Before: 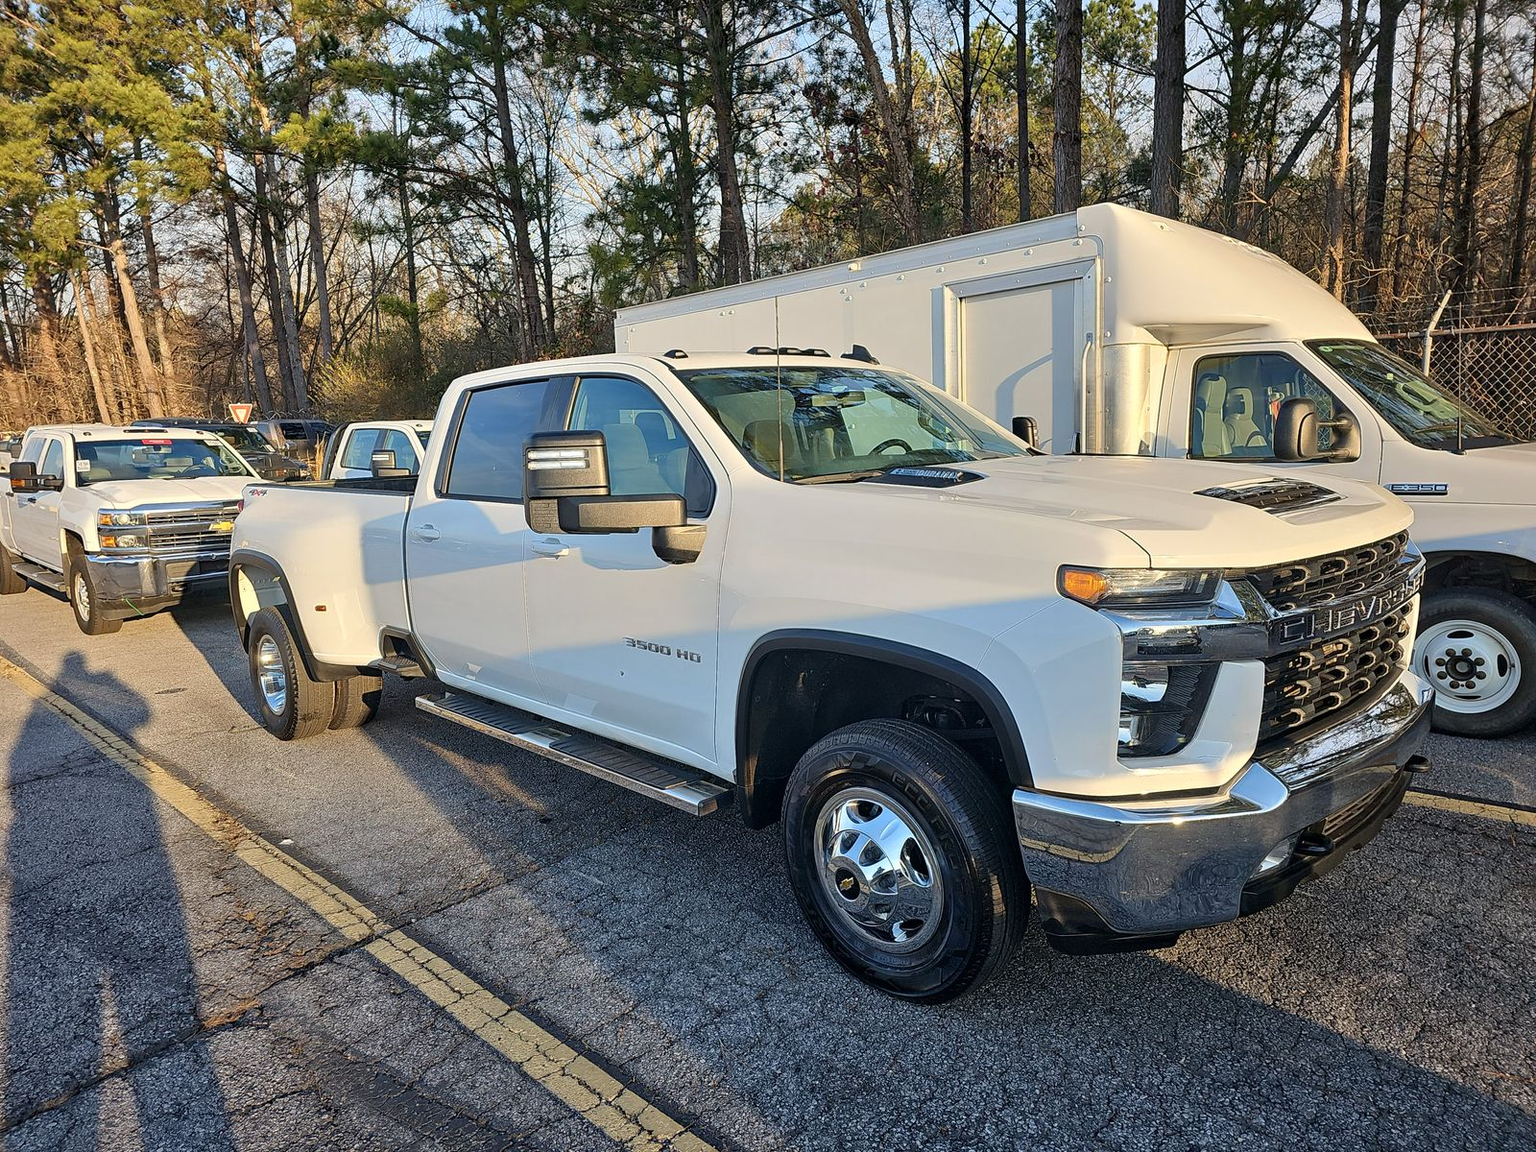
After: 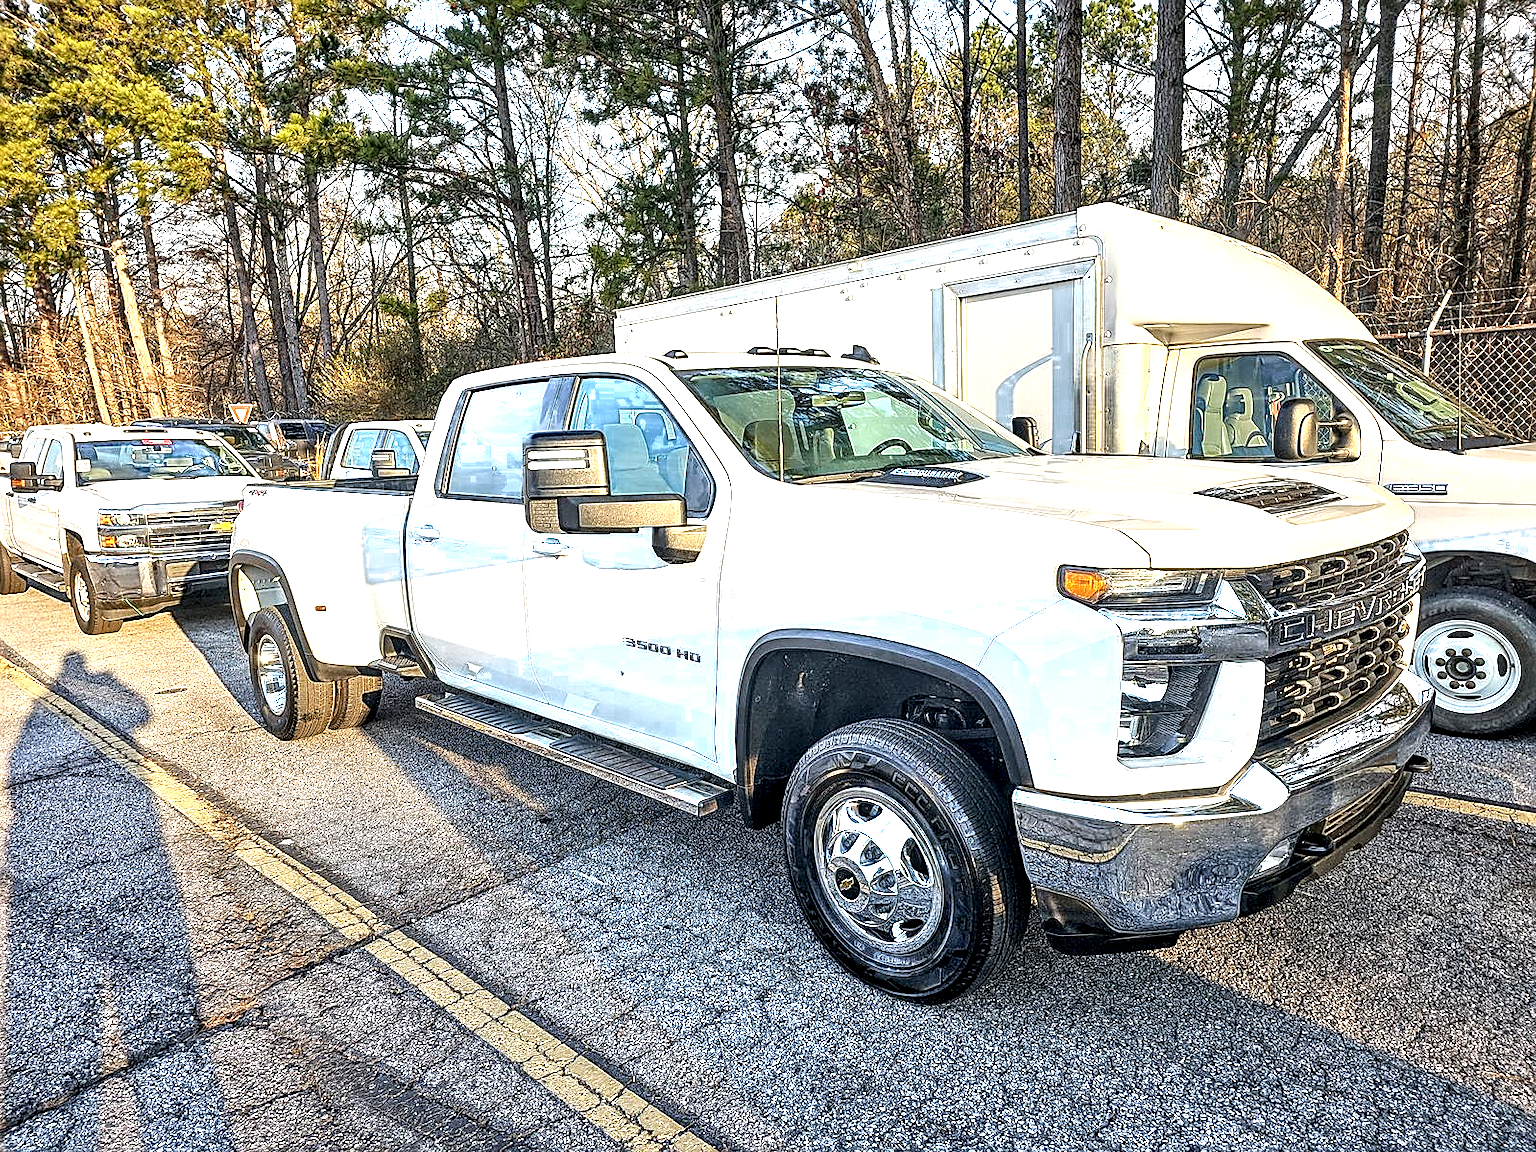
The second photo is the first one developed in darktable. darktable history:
exposure: exposure 1.153 EV, compensate exposure bias true, compensate highlight preservation false
local contrast: highlights 21%, detail 195%
sharpen: on, module defaults
color zones: curves: ch0 [(0.203, 0.433) (0.607, 0.517) (0.697, 0.696) (0.705, 0.897)]
